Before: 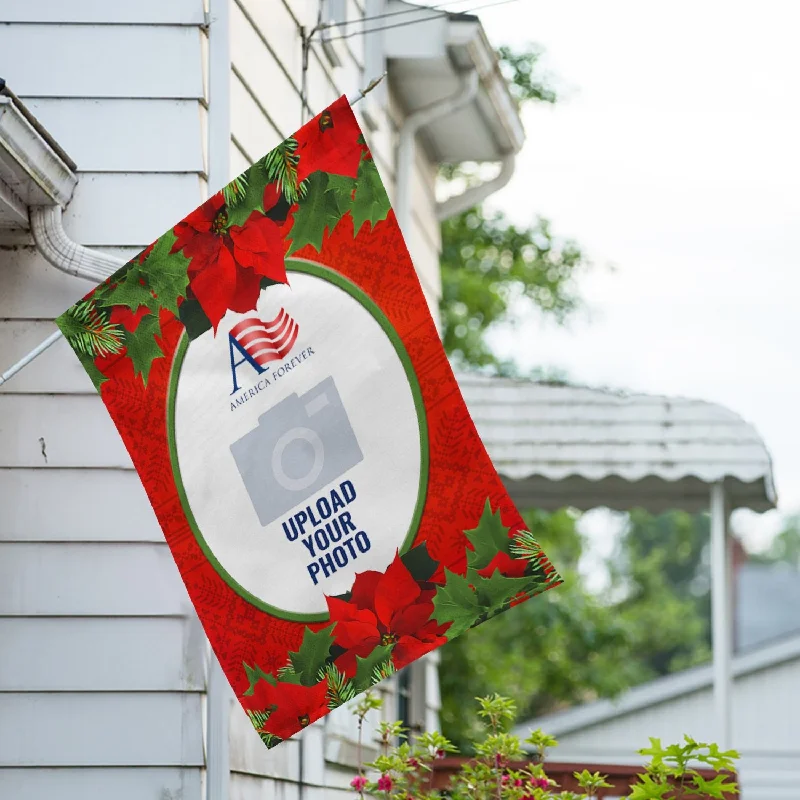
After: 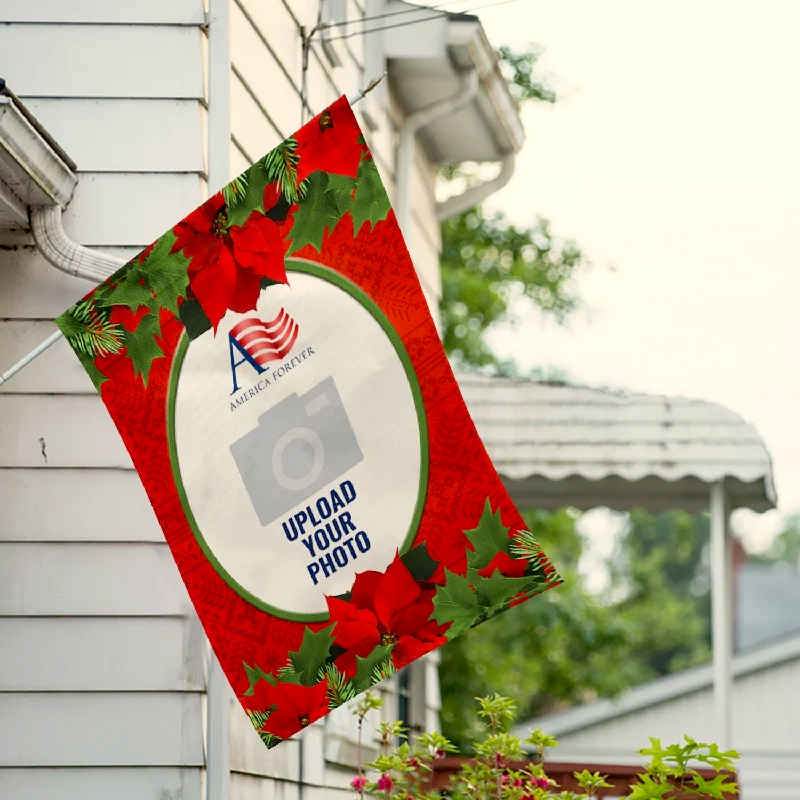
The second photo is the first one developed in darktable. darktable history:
exposure: black level correction 0.01, exposure 0.014 EV, compensate highlight preservation false
white balance: red 1.045, blue 0.932
